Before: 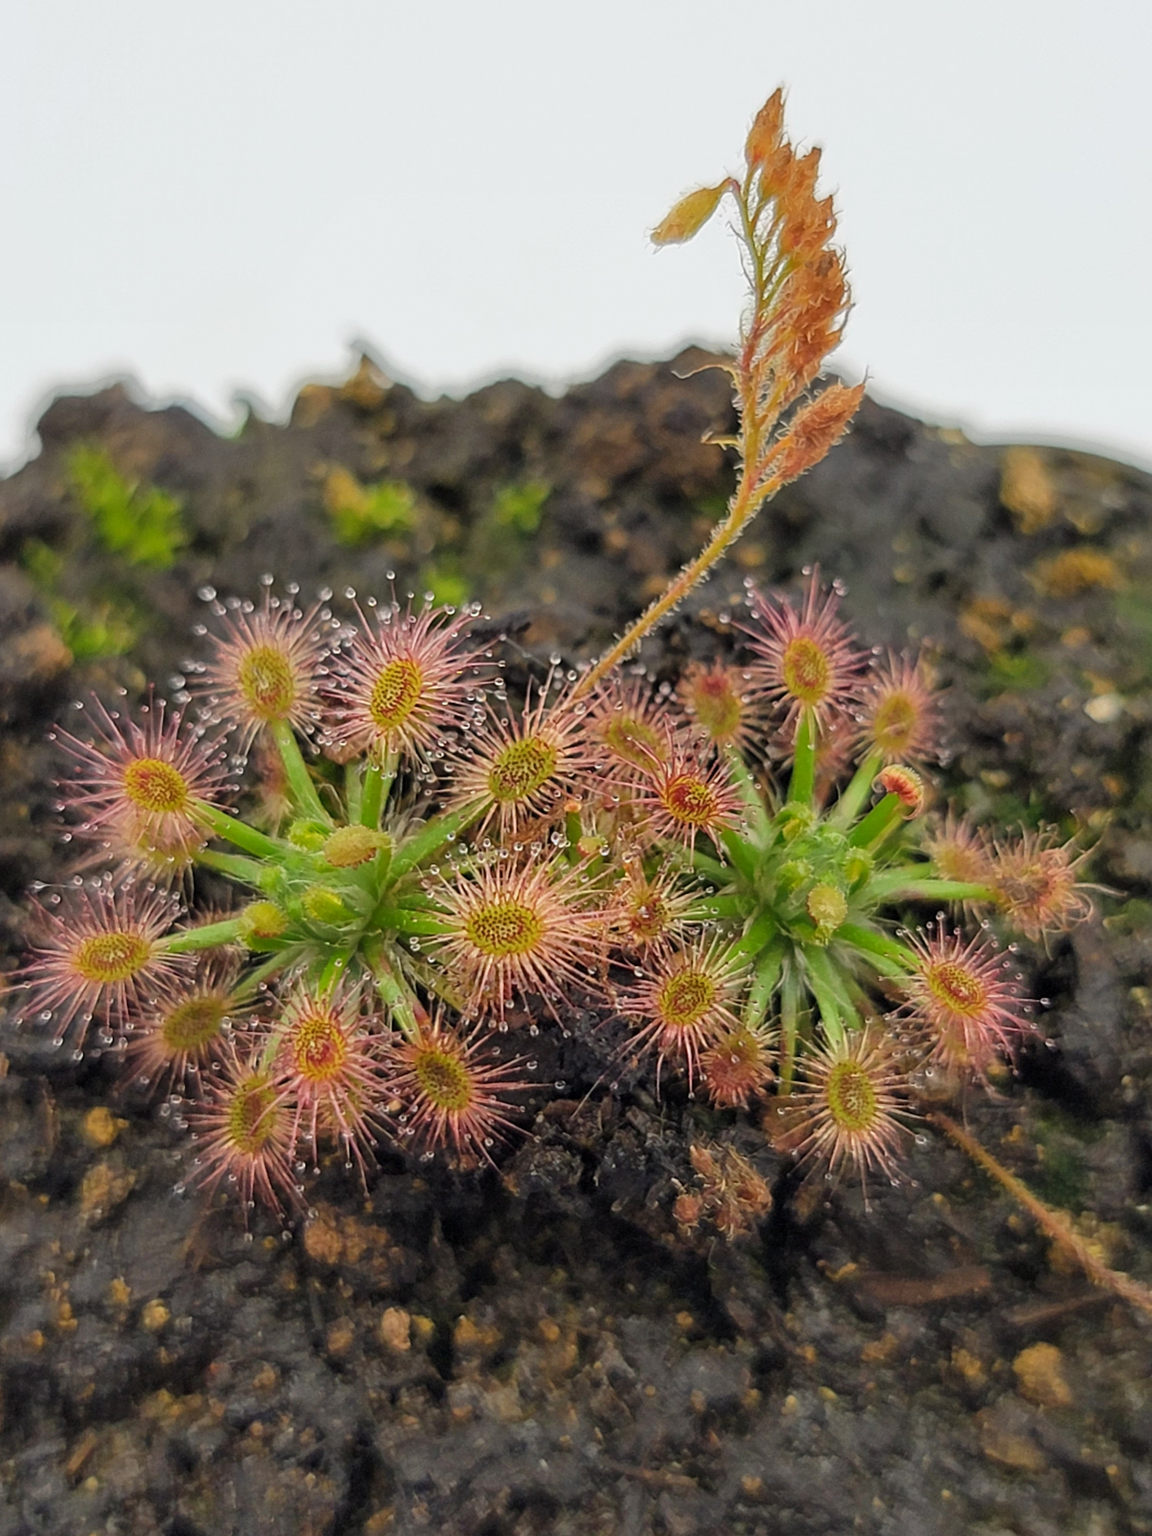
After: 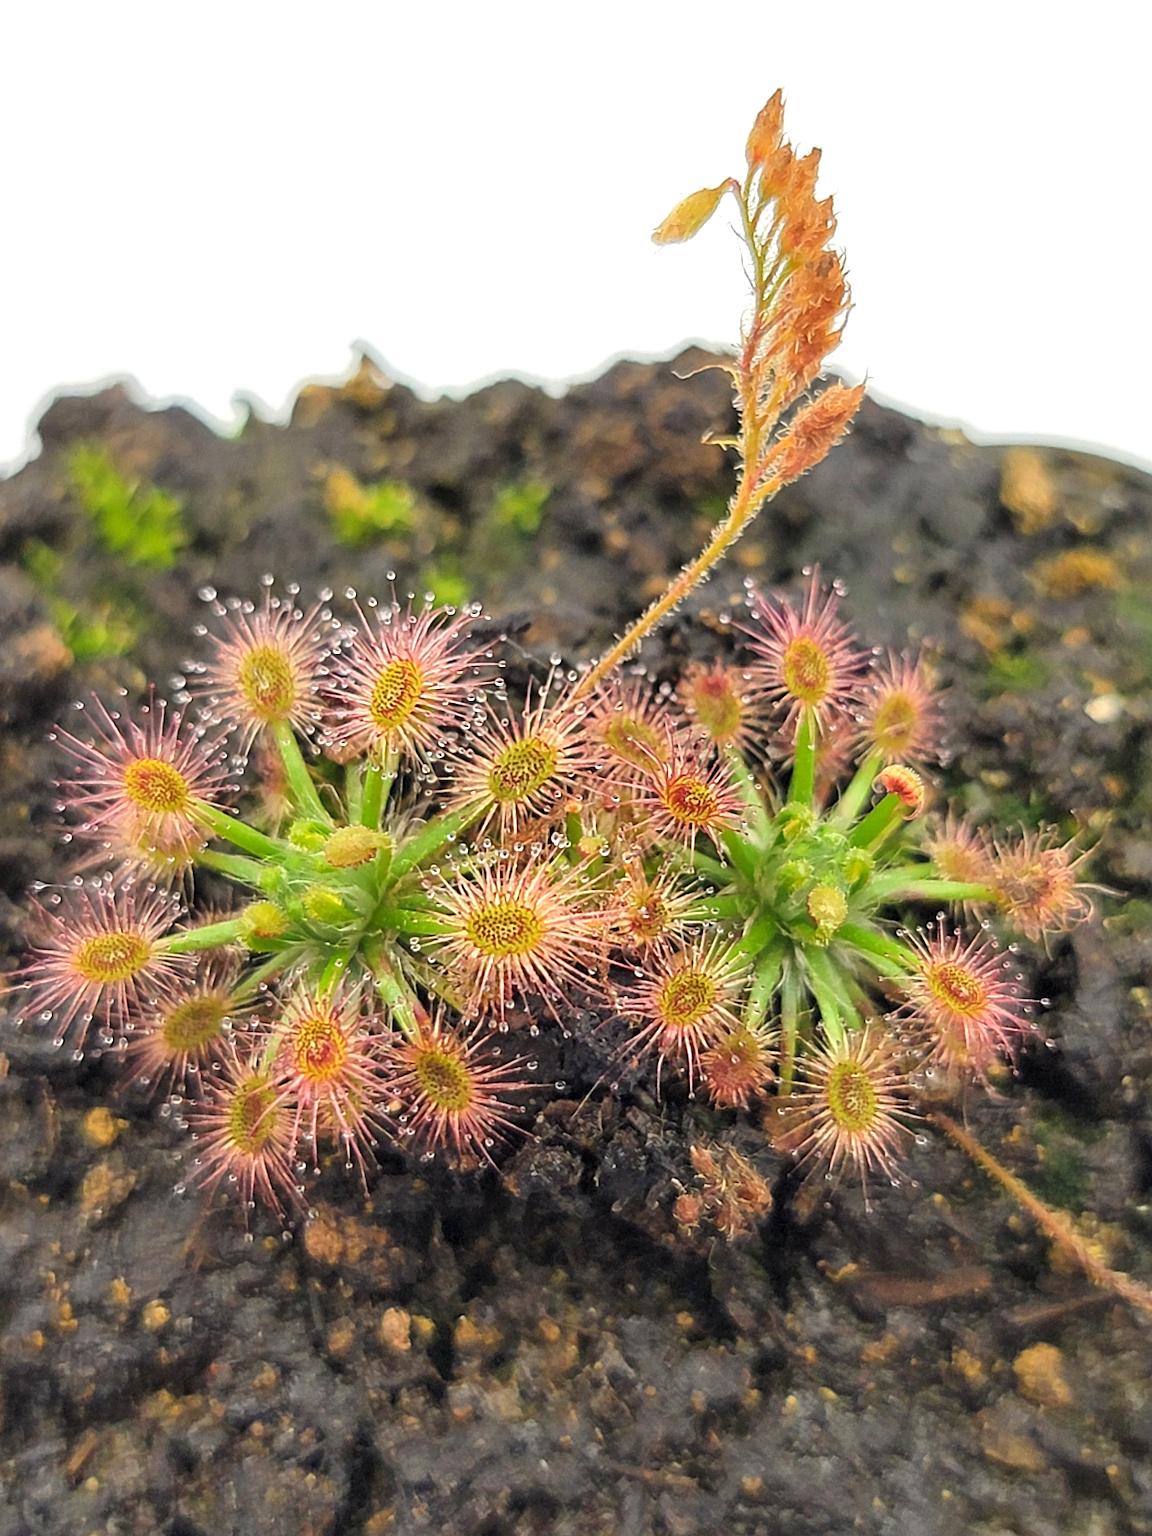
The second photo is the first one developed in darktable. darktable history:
sharpen: on, module defaults
exposure: black level correction 0, exposure 0.69 EV, compensate exposure bias true, compensate highlight preservation false
